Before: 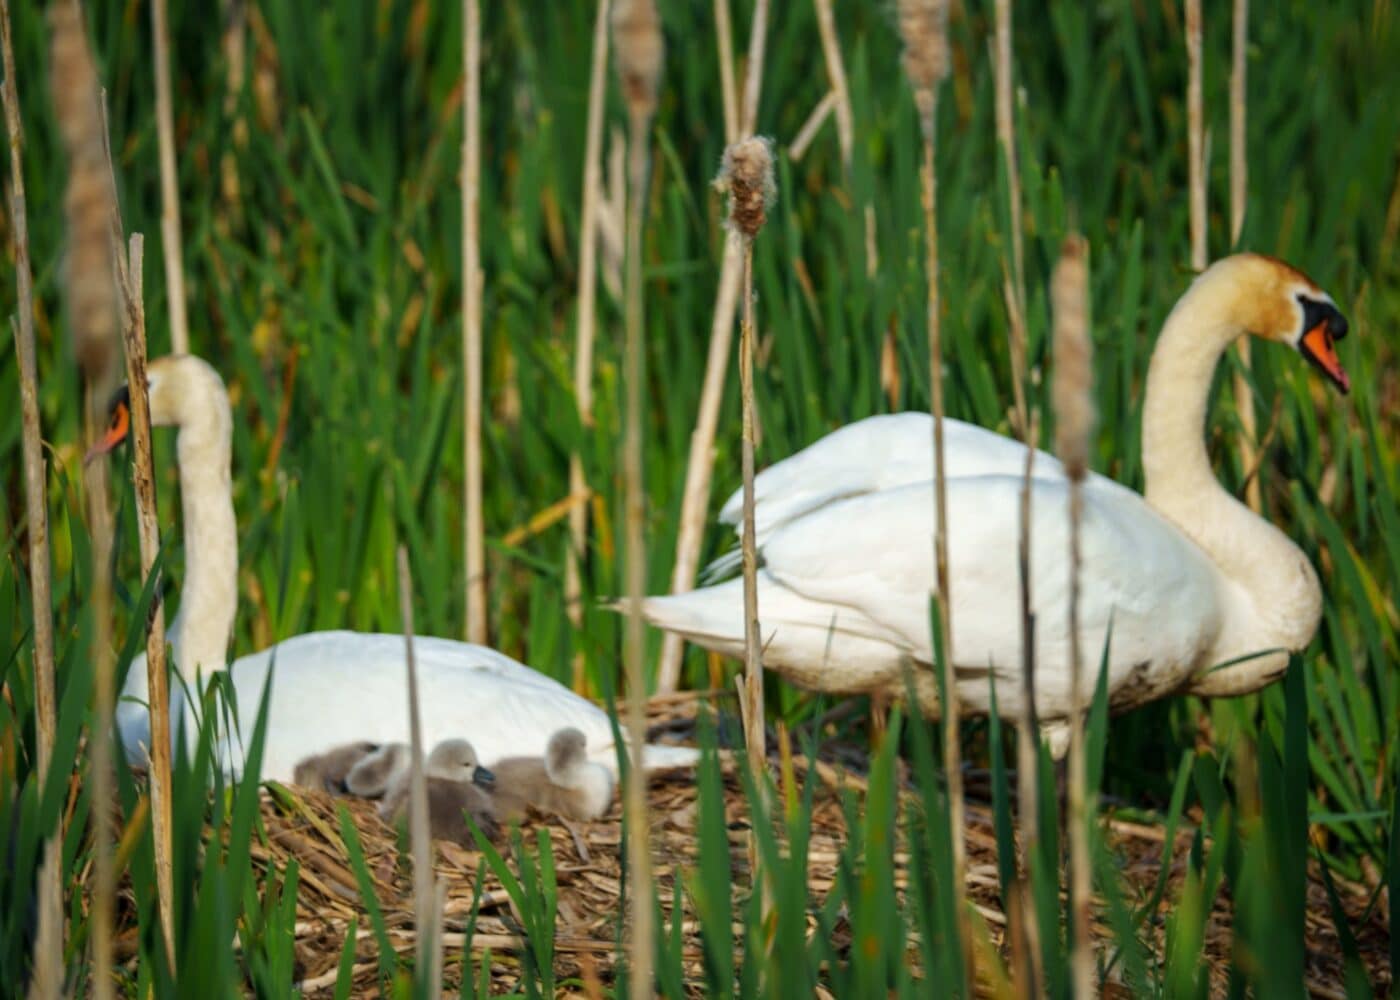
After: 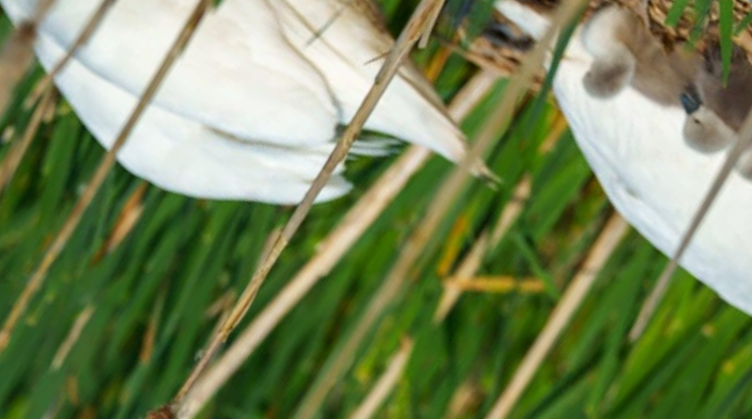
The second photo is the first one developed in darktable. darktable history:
crop and rotate: angle 146.74°, left 9.161%, top 15.66%, right 4.584%, bottom 16.975%
